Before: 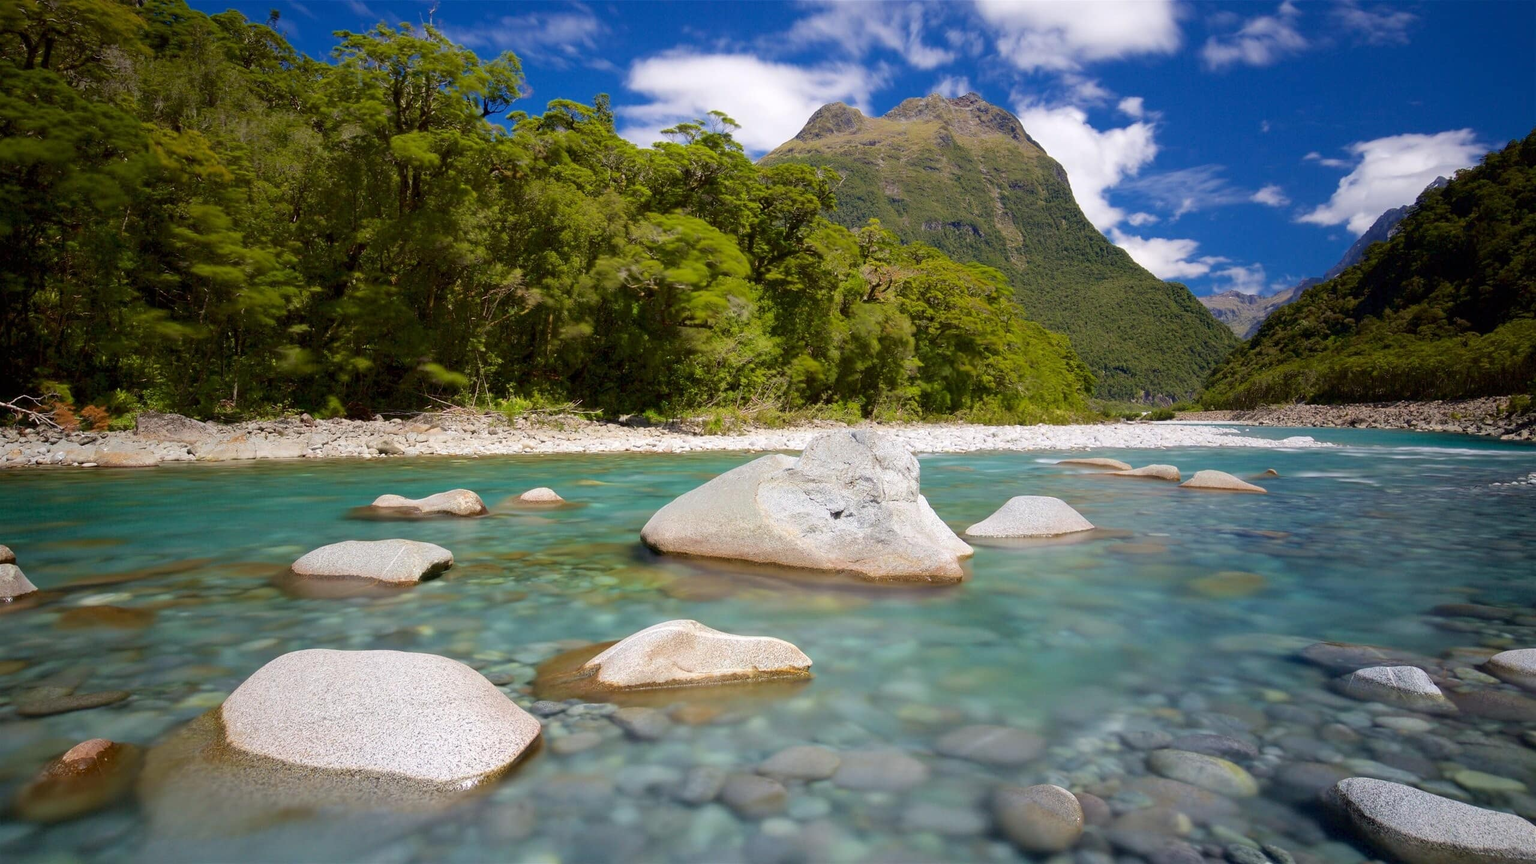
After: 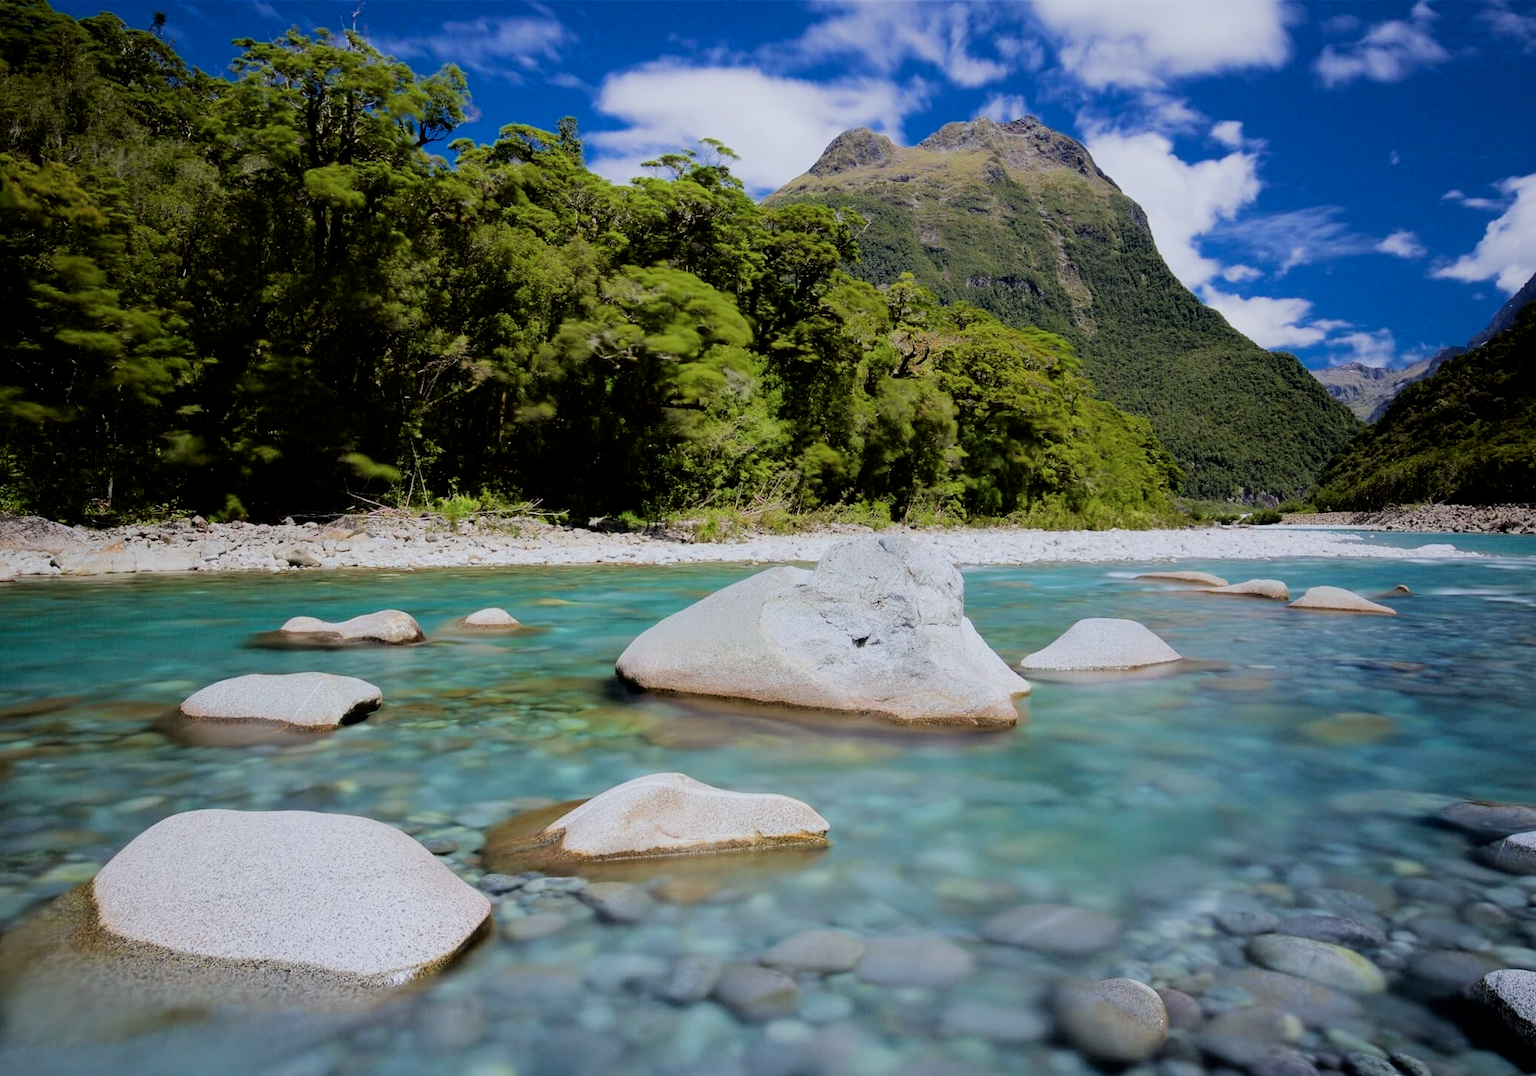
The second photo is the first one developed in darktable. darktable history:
shadows and highlights: shadows -20, white point adjustment -2, highlights -35
filmic rgb: black relative exposure -5 EV, hardness 2.88, contrast 1.3, highlights saturation mix -30%
color calibration: x 0.367, y 0.379, temperature 4395.86 K
crop and rotate: left 9.597%, right 10.195%
